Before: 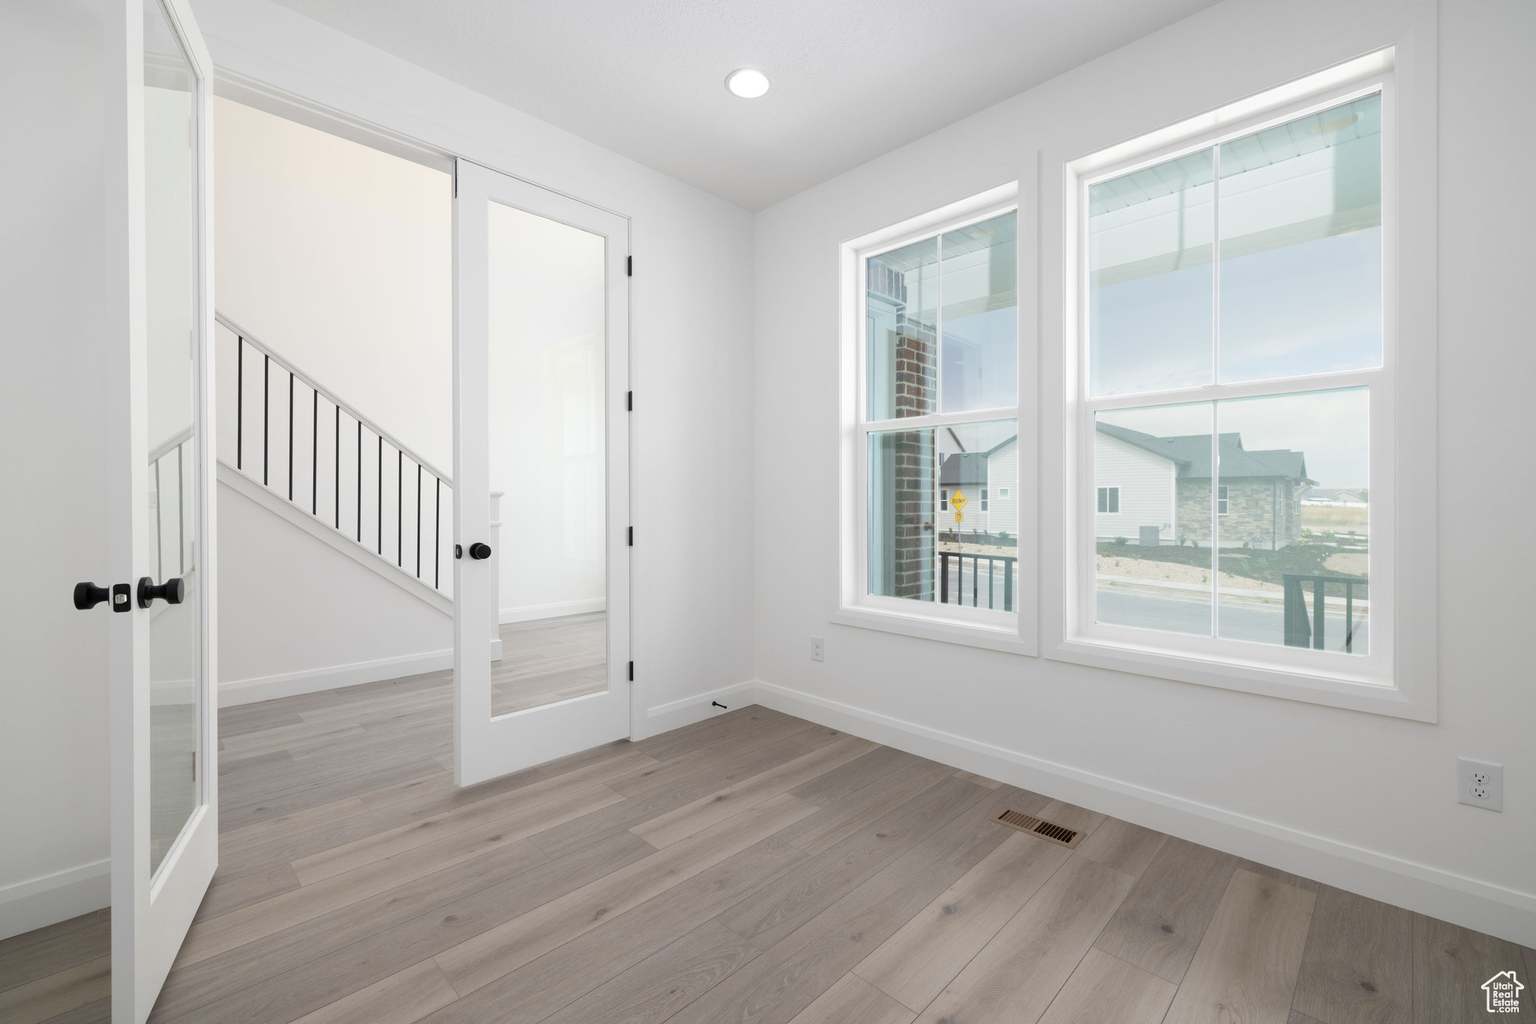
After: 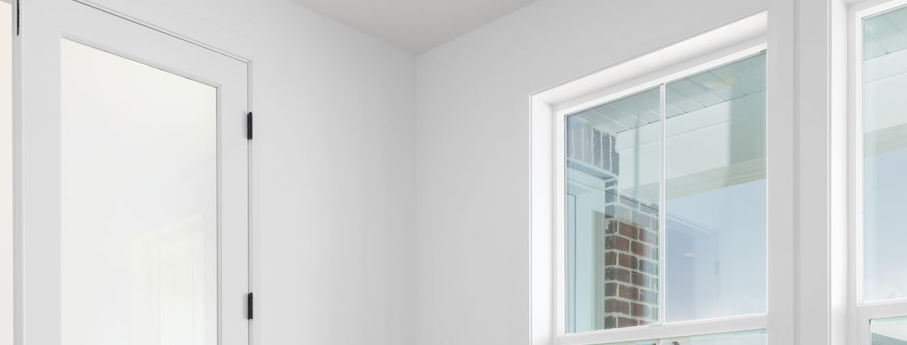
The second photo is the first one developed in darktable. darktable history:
crop: left 28.843%, top 16.811%, right 26.832%, bottom 57.913%
